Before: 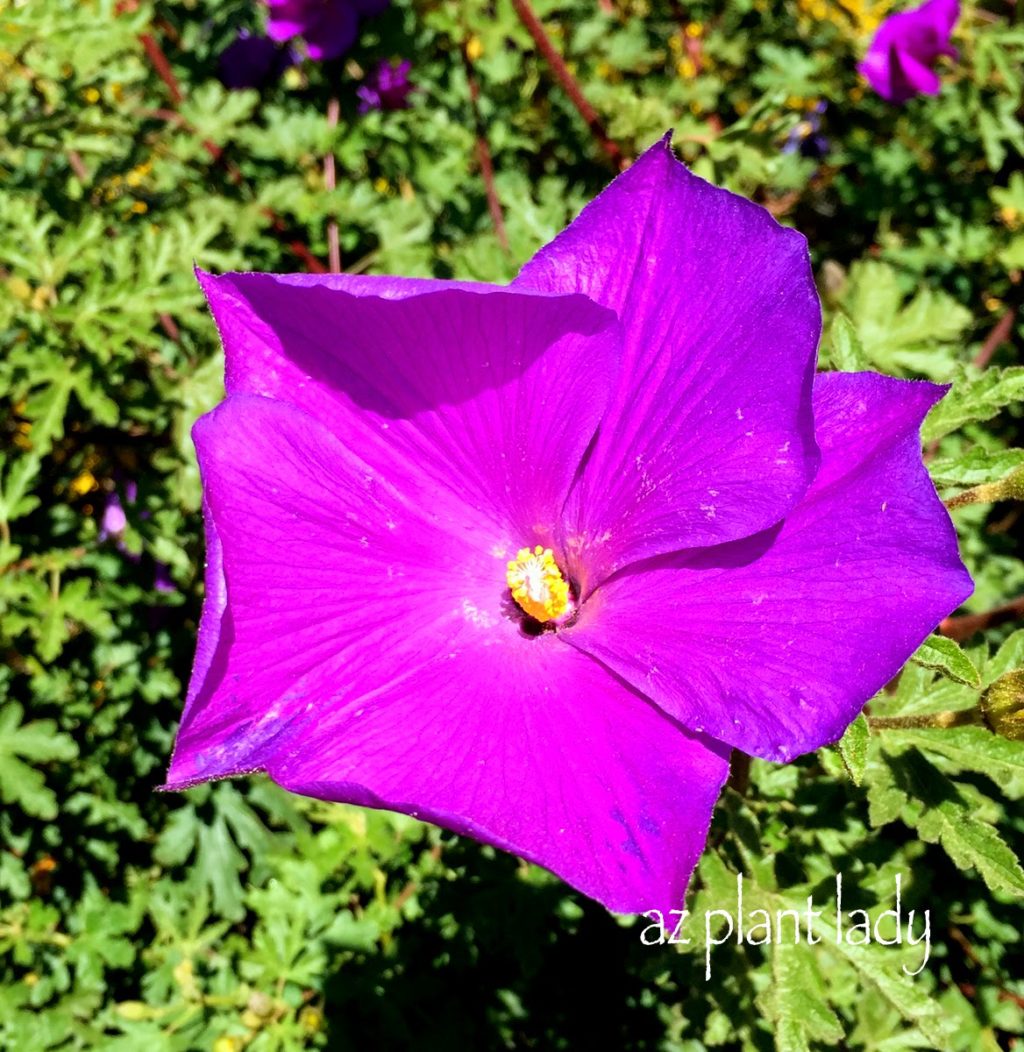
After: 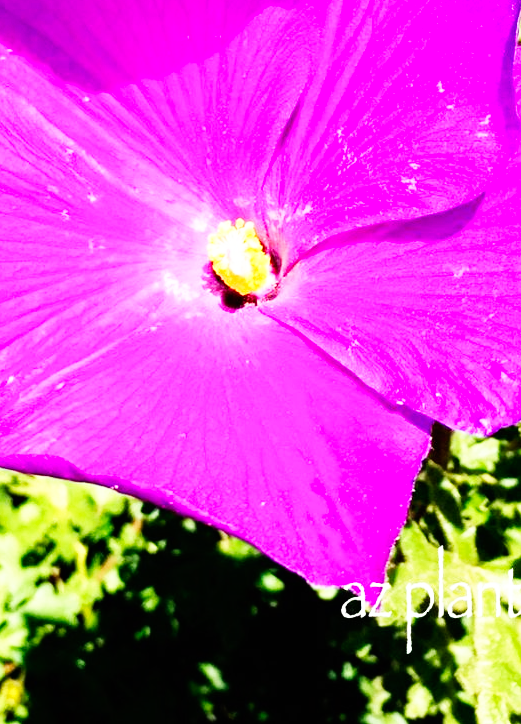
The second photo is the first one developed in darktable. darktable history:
crop and rotate: left 29.237%, top 31.152%, right 19.807%
base curve: curves: ch0 [(0, 0) (0.007, 0.004) (0.027, 0.03) (0.046, 0.07) (0.207, 0.54) (0.442, 0.872) (0.673, 0.972) (1, 1)], preserve colors none
